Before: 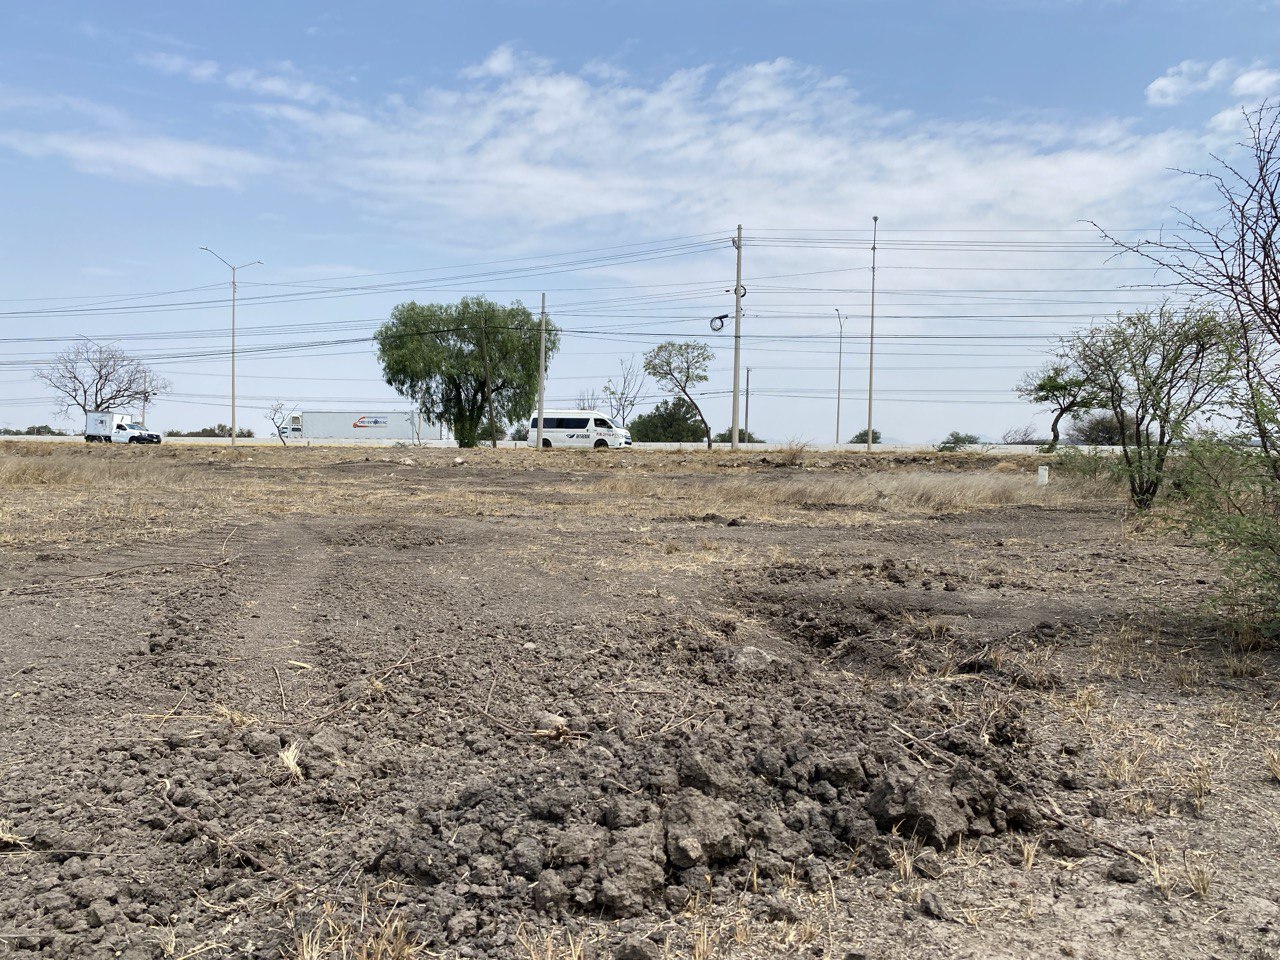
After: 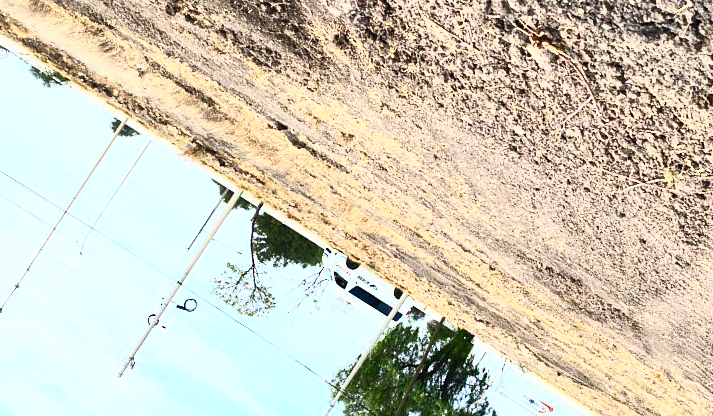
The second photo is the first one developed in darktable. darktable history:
crop and rotate: angle 148.17°, left 9.11%, top 15.589%, right 4.362%, bottom 17.023%
contrast brightness saturation: contrast 0.822, brightness 0.596, saturation 0.576
